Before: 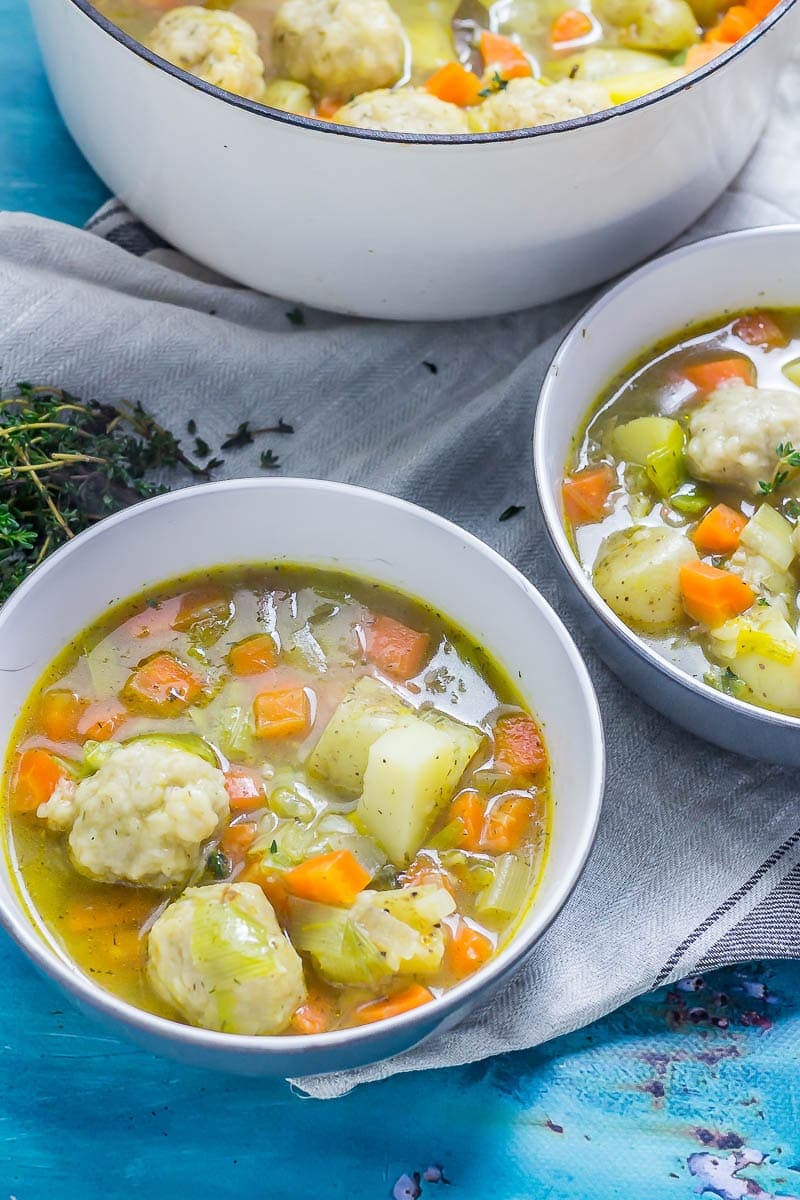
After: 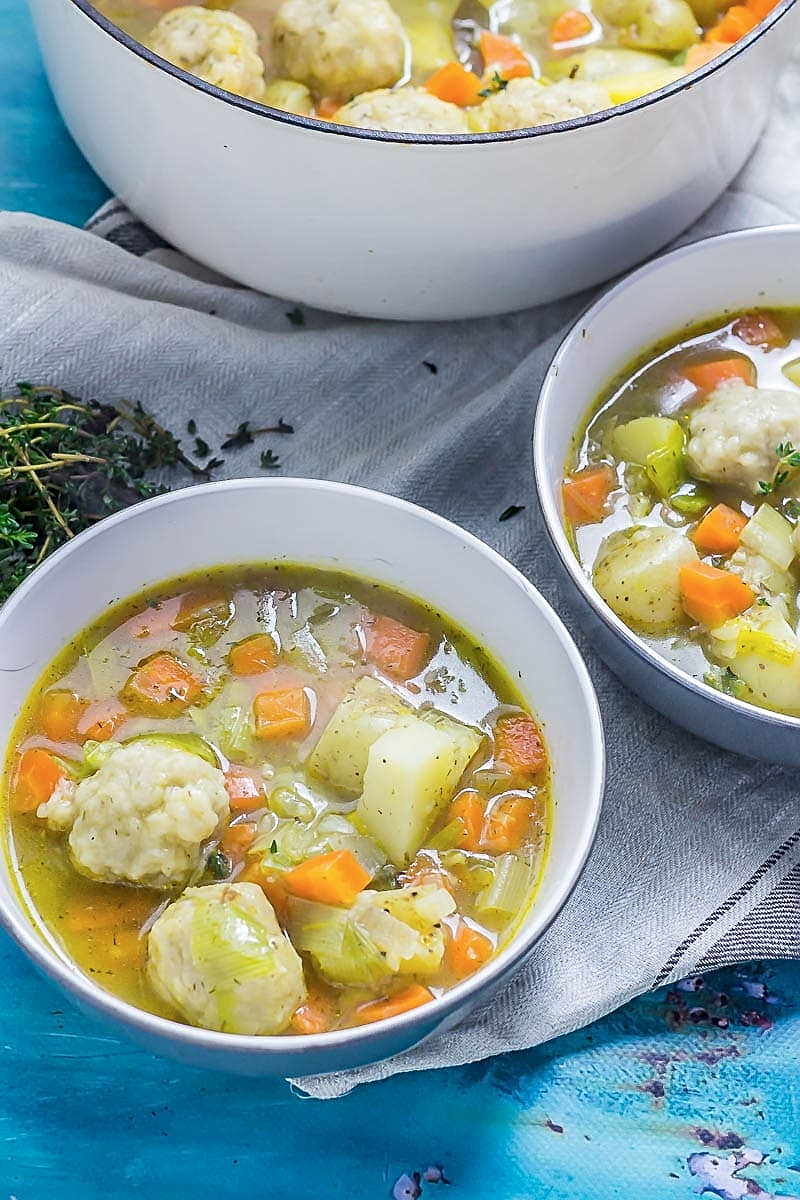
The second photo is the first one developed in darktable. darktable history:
sharpen: on, module defaults
color zones: curves: ch1 [(0, 0.469) (0.001, 0.469) (0.12, 0.446) (0.248, 0.469) (0.5, 0.5) (0.748, 0.5) (0.999, 0.469) (1, 0.469)]
